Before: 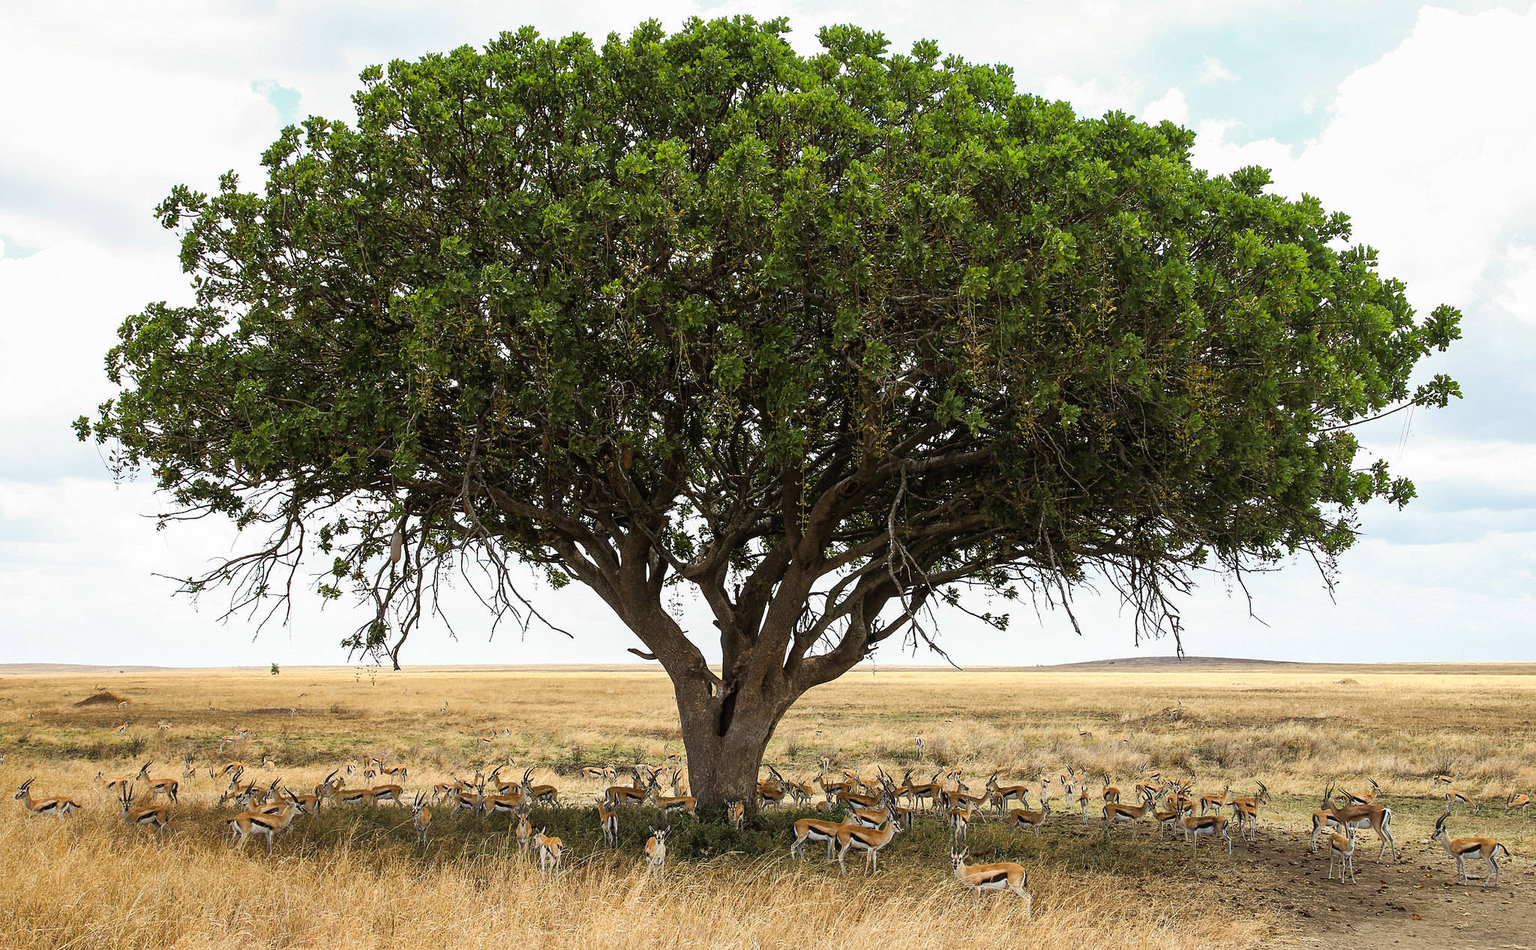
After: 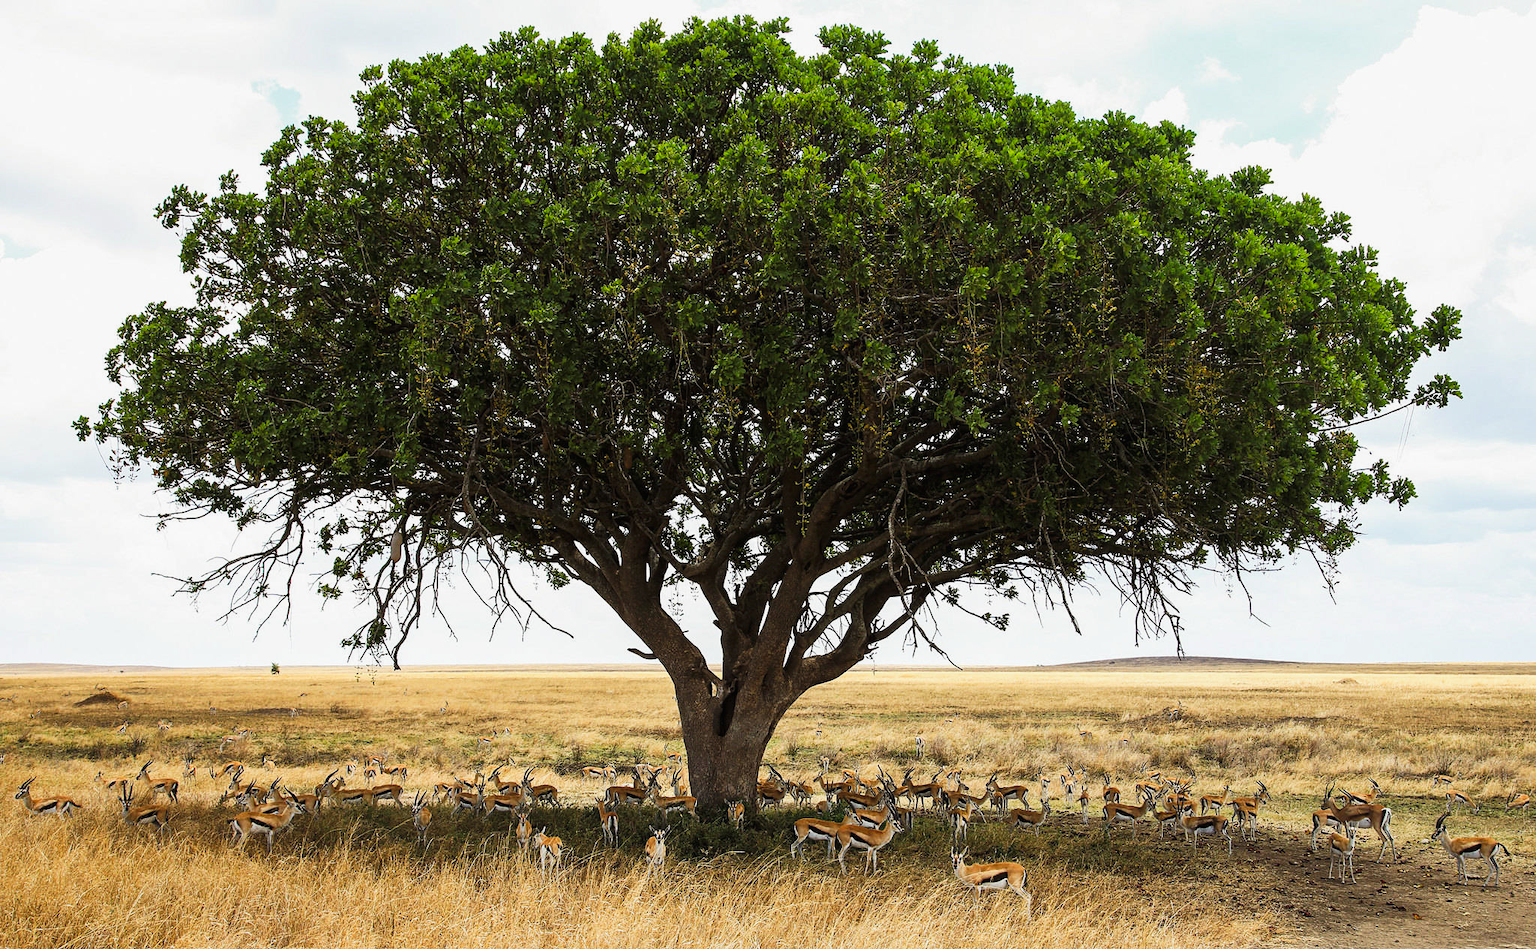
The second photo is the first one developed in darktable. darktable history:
tone curve: curves: ch0 [(0.016, 0.011) (0.204, 0.146) (0.515, 0.476) (0.78, 0.795) (1, 0.981)], preserve colors none
